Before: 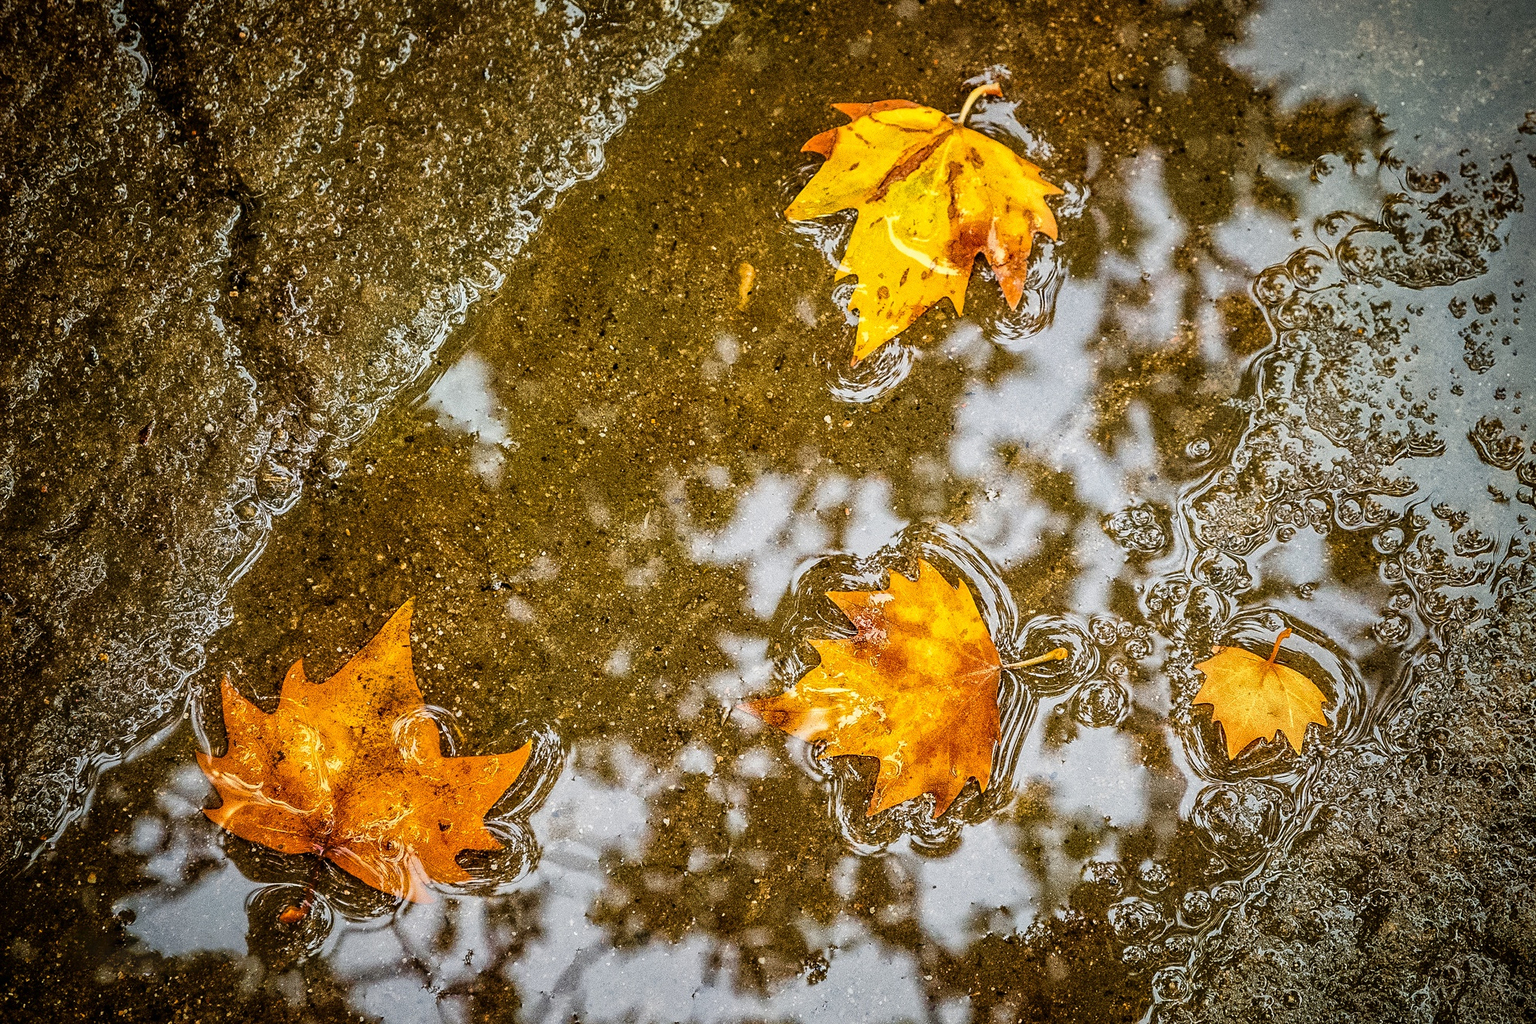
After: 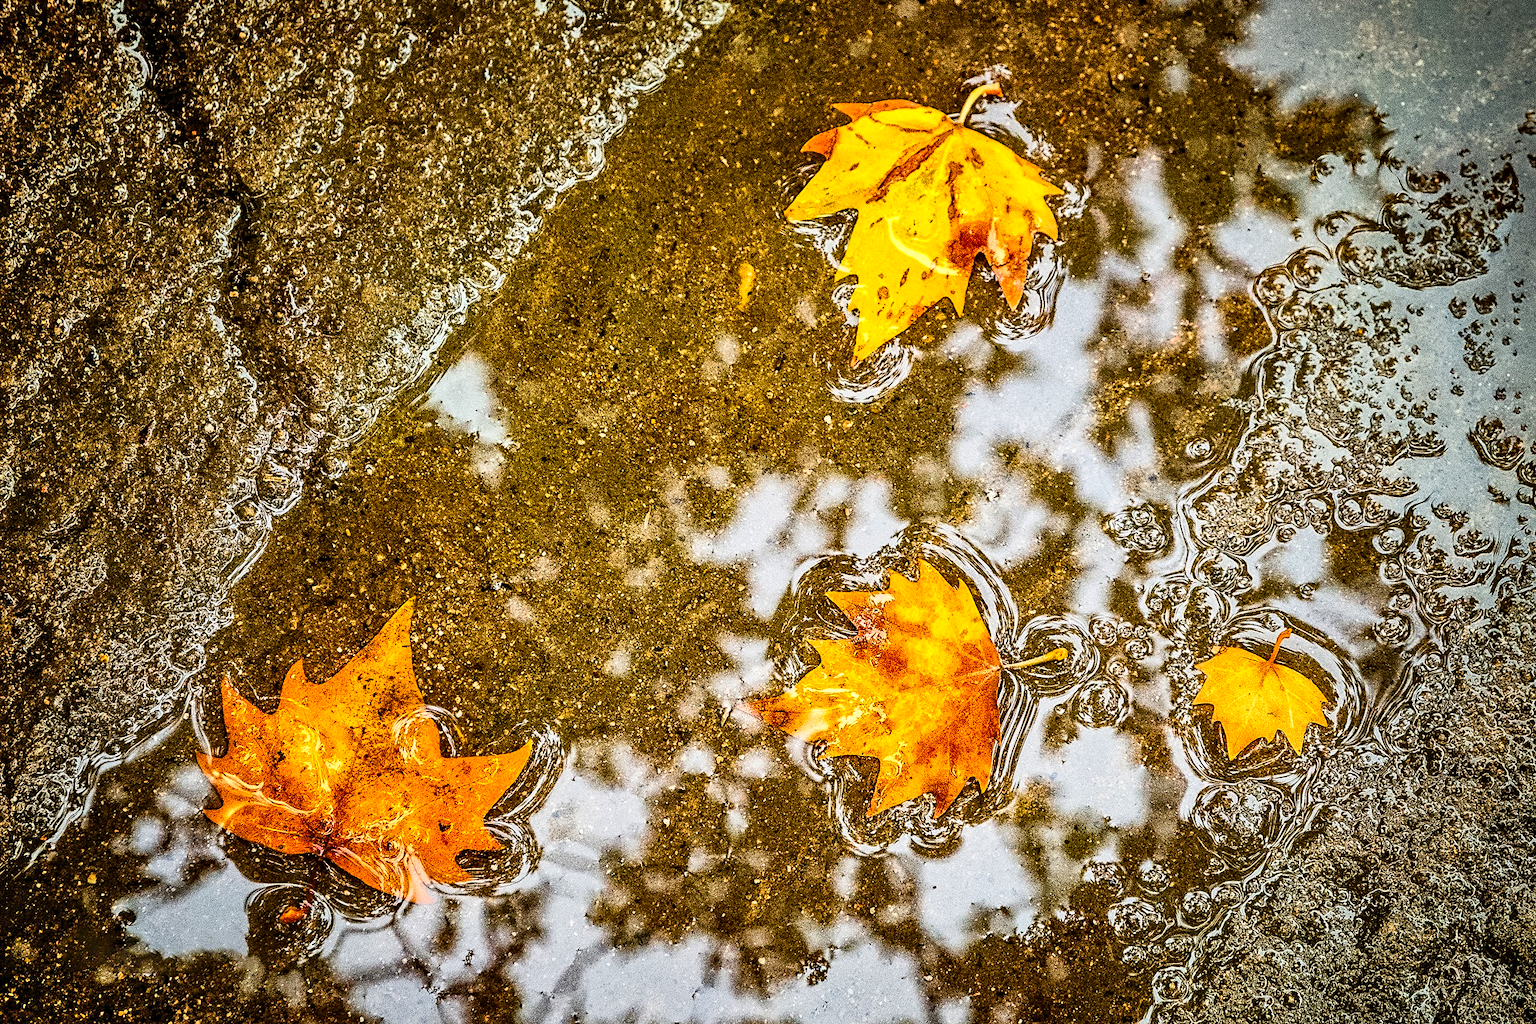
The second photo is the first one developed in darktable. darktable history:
contrast equalizer: octaves 7, y [[0.502, 0.505, 0.512, 0.529, 0.564, 0.588], [0.5 ×6], [0.502, 0.505, 0.512, 0.529, 0.564, 0.588], [0, 0.001, 0.001, 0.004, 0.008, 0.011], [0, 0.001, 0.001, 0.004, 0.008, 0.011]]
contrast brightness saturation: contrast 0.23, brightness 0.109, saturation 0.291
shadows and highlights: shadows 59.3, soften with gaussian
